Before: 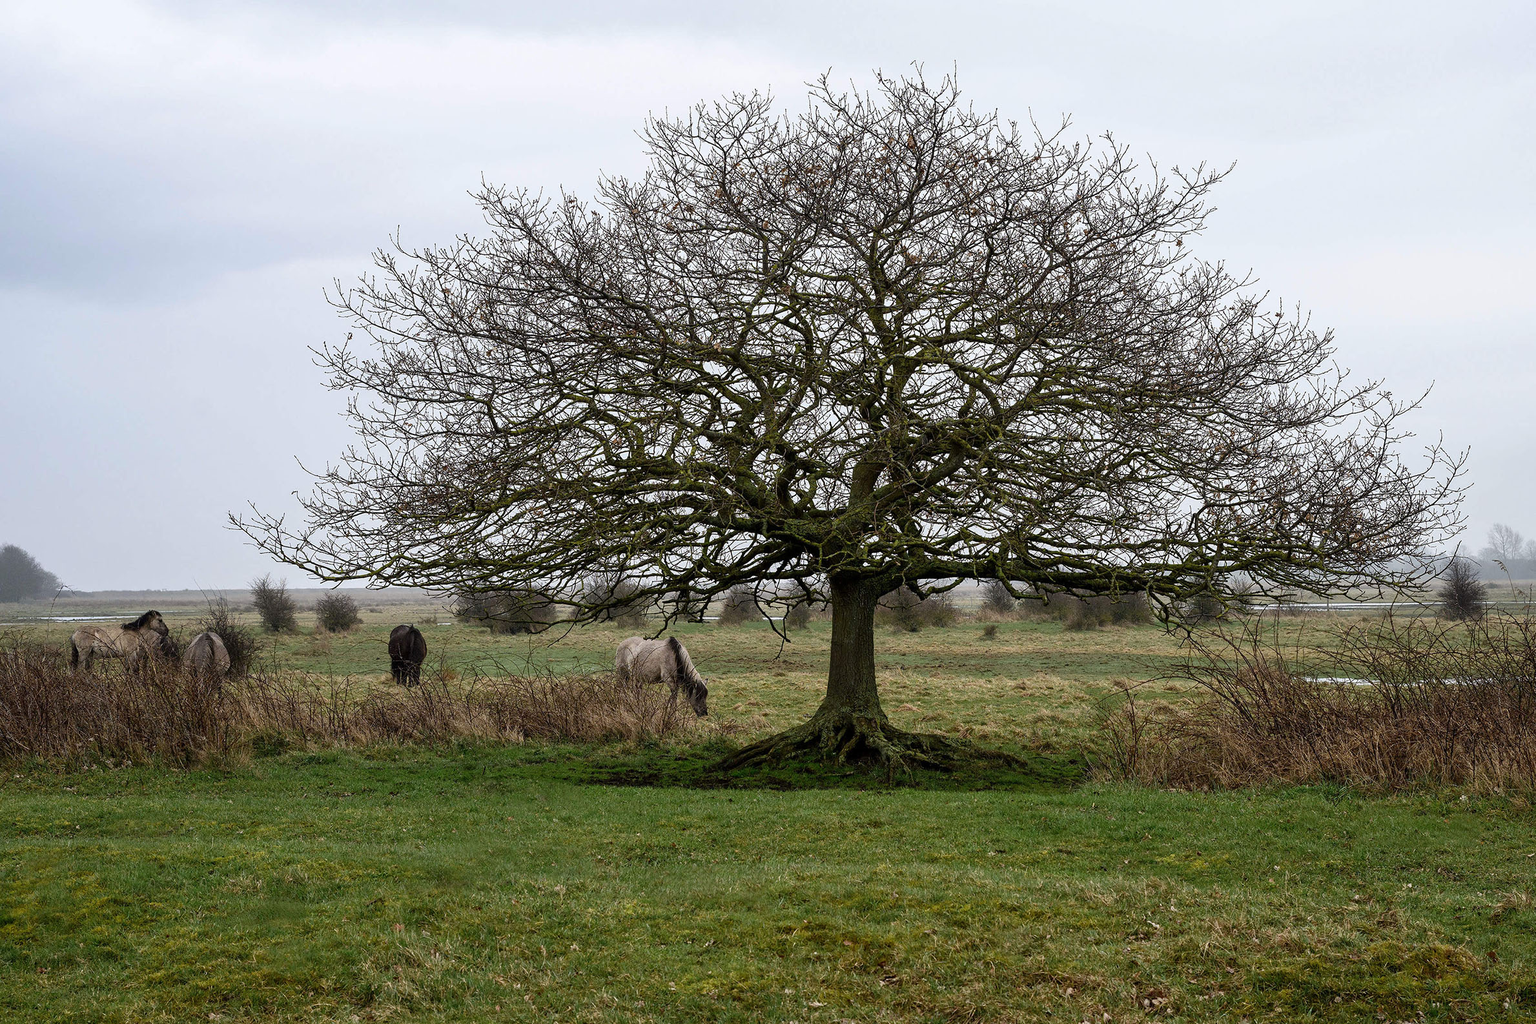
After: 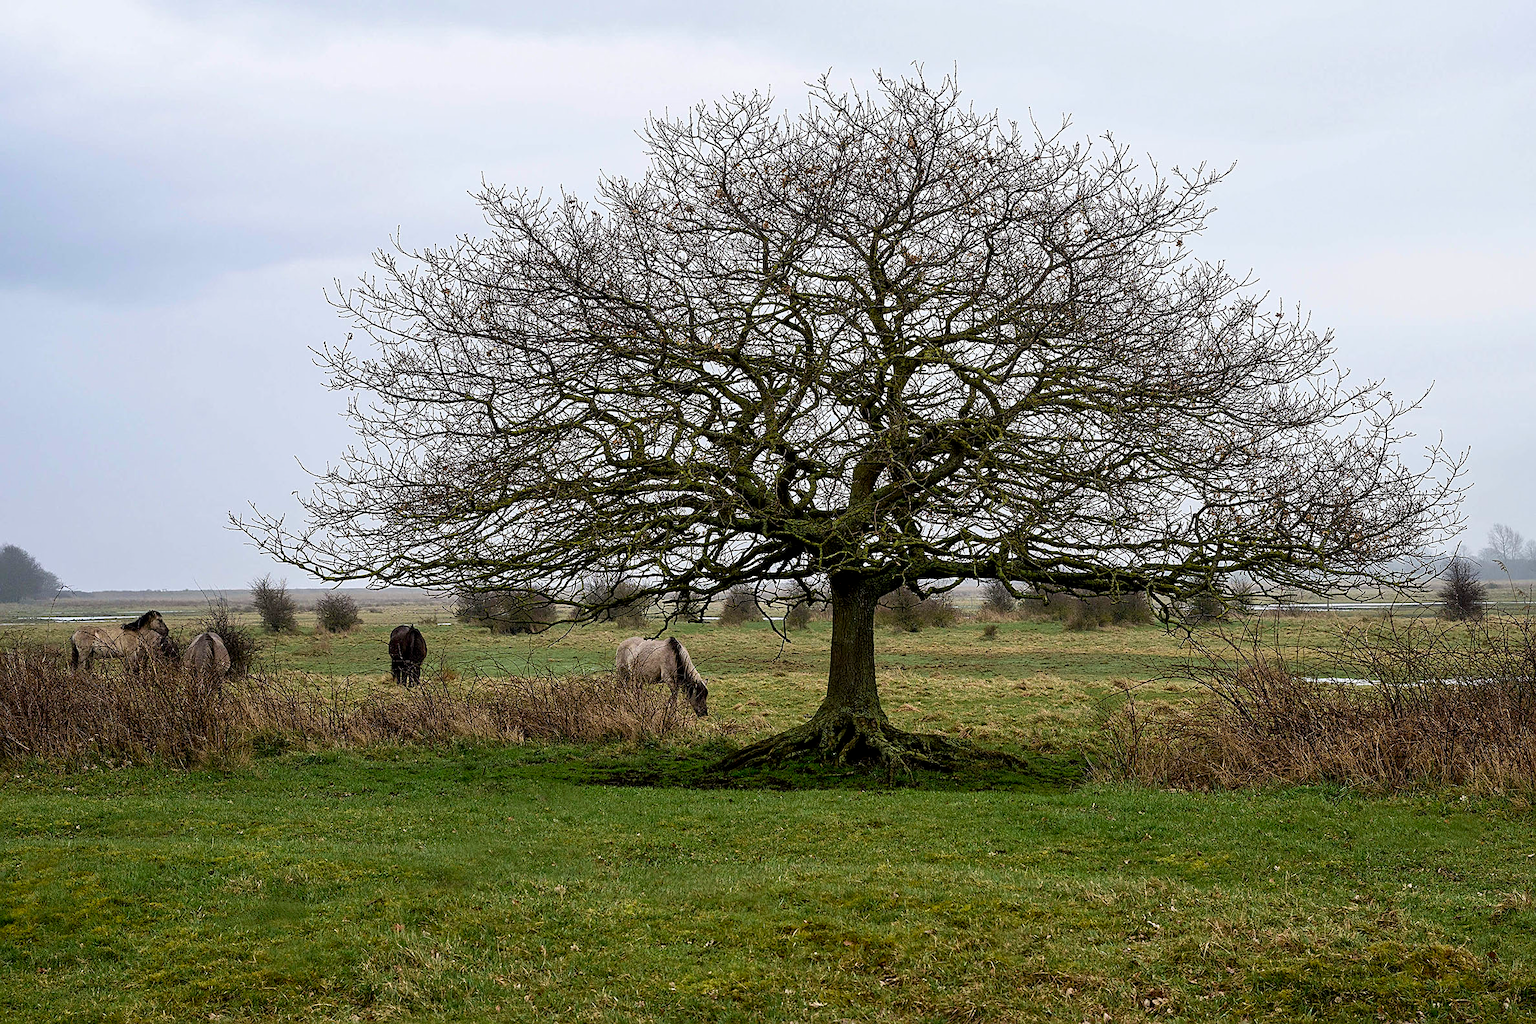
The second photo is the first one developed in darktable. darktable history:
exposure: black level correction 0.005, exposure 0.001 EV, compensate highlight preservation false
velvia: on, module defaults
color balance rgb: perceptual saturation grading › global saturation 10%
sharpen: on, module defaults
tone equalizer: -7 EV 0.18 EV, -6 EV 0.12 EV, -5 EV 0.08 EV, -4 EV 0.04 EV, -2 EV -0.02 EV, -1 EV -0.04 EV, +0 EV -0.06 EV, luminance estimator HSV value / RGB max
